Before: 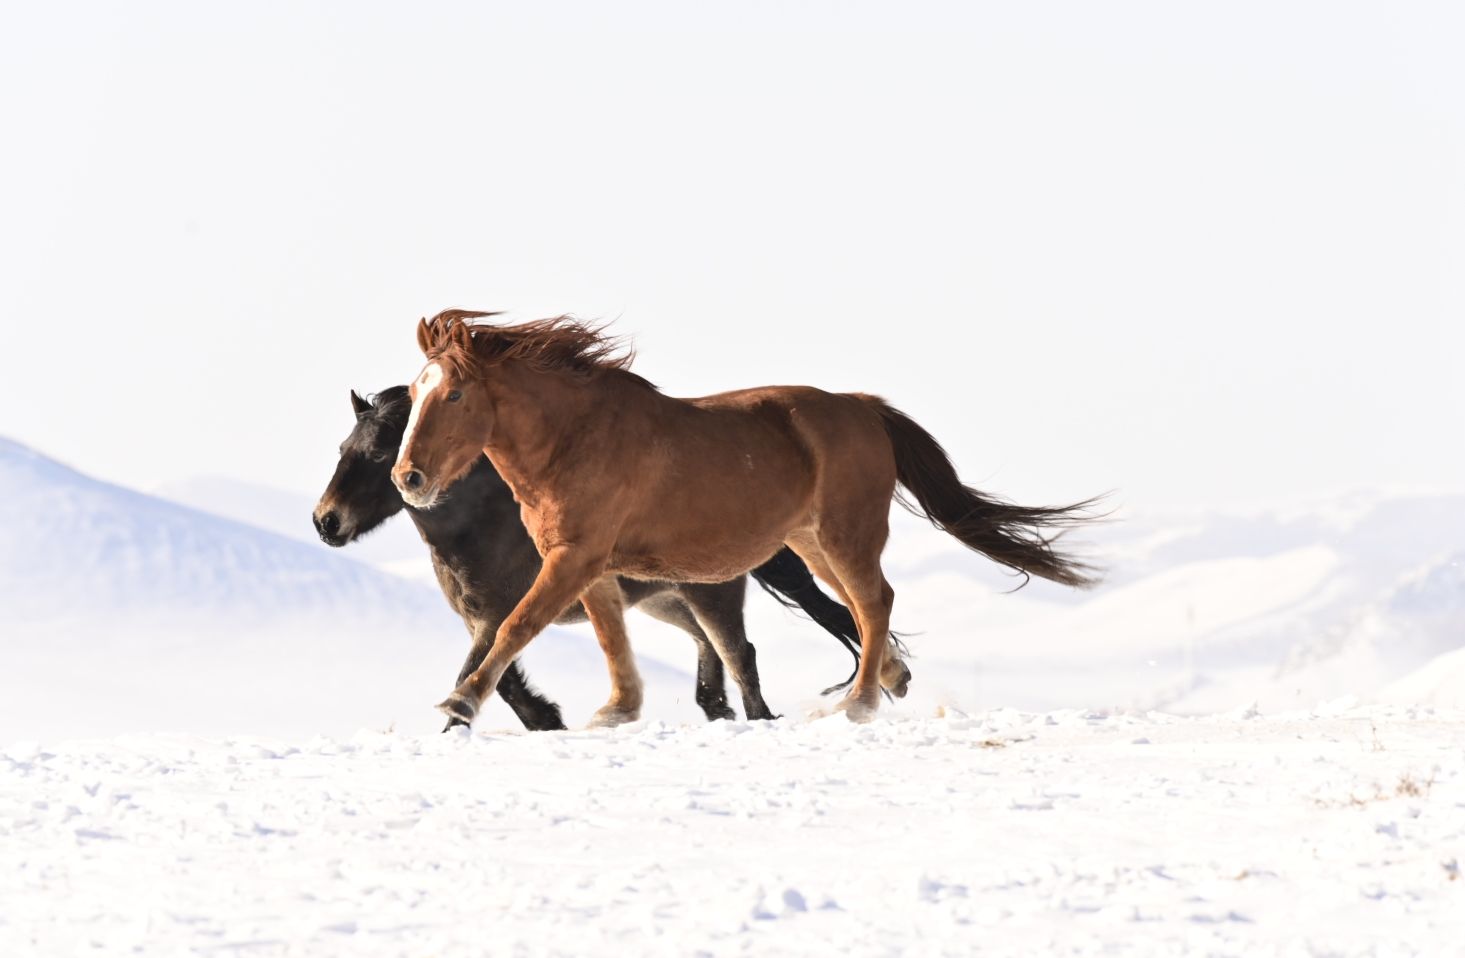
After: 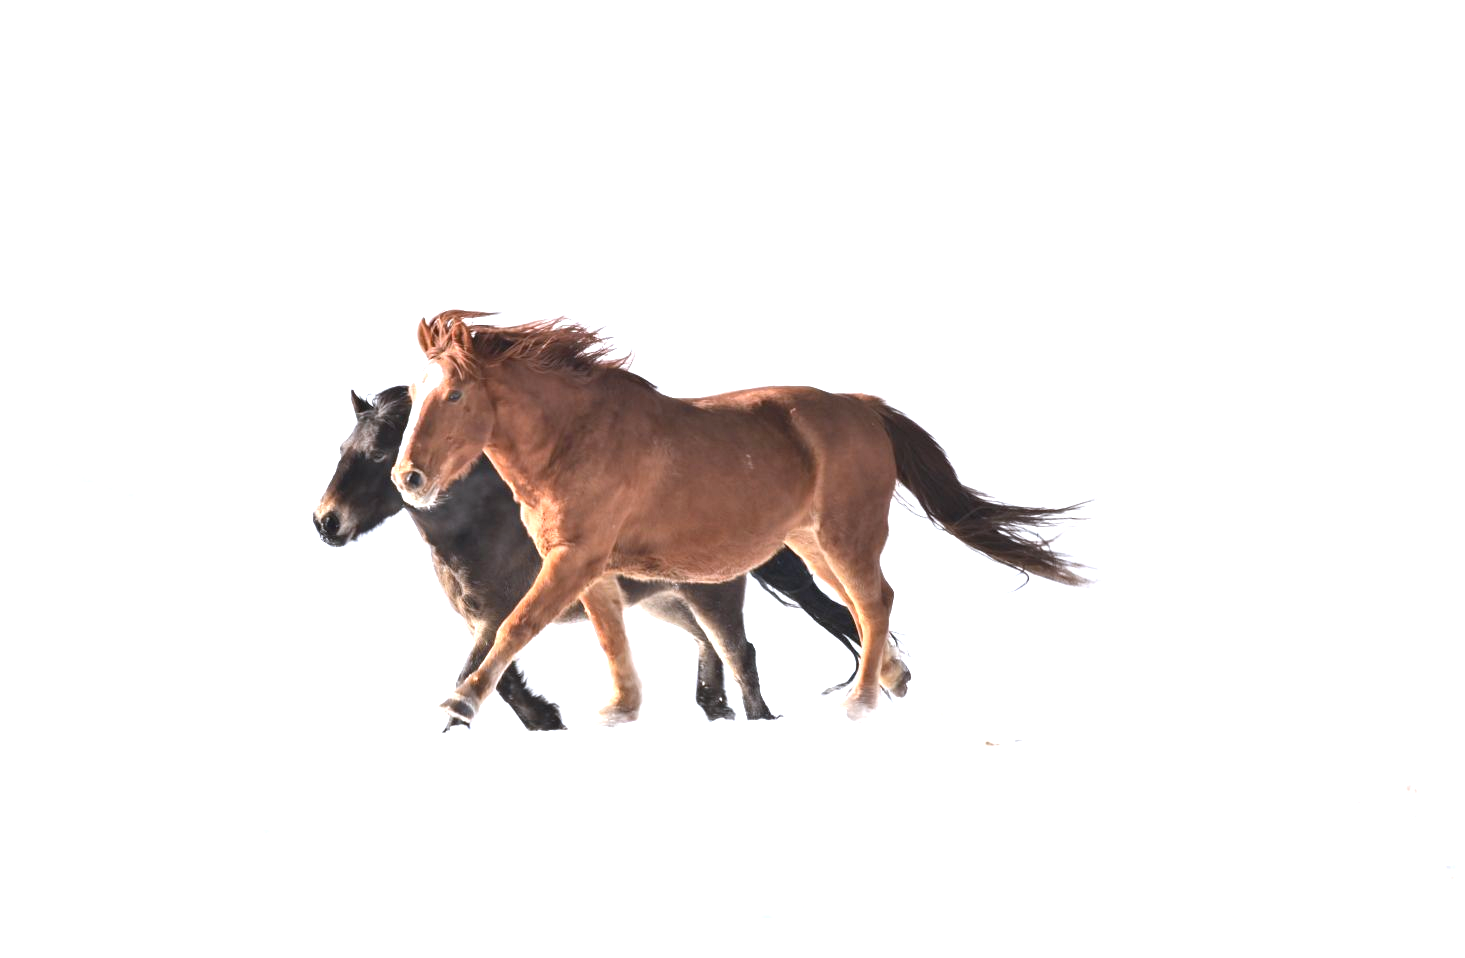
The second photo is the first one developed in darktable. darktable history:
color correction: highlights a* -0.772, highlights b* -8.92
exposure: exposure 0.999 EV, compensate highlight preservation false
